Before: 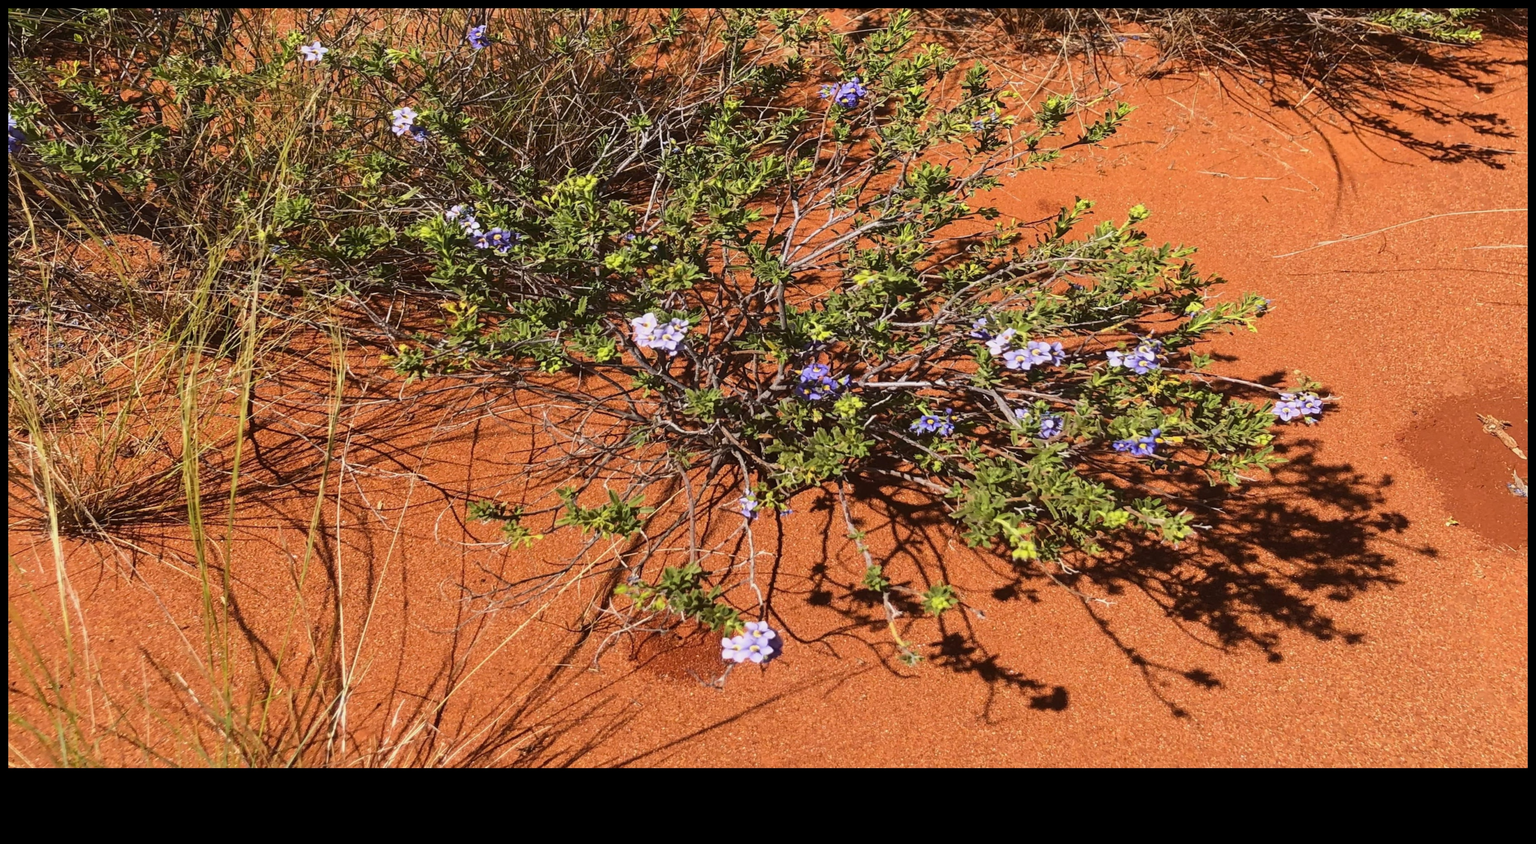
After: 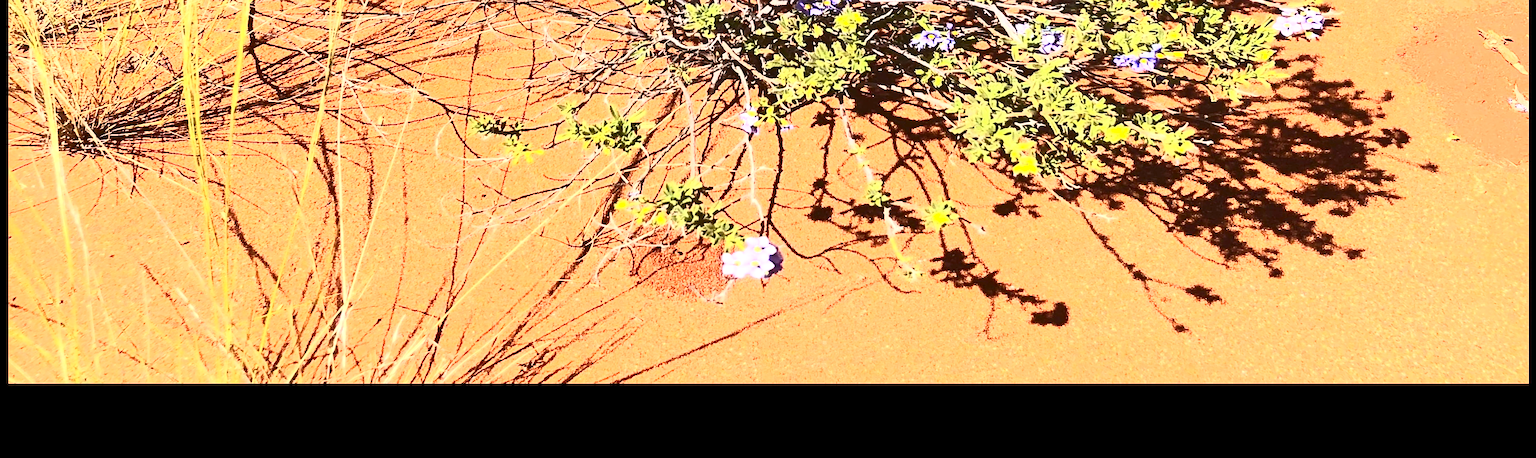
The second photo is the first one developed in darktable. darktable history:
sharpen: on, module defaults
exposure: exposure 1.138 EV, compensate highlight preservation false
crop and rotate: top 45.674%, right 0.052%
contrast brightness saturation: contrast 0.638, brightness 0.342, saturation 0.138
